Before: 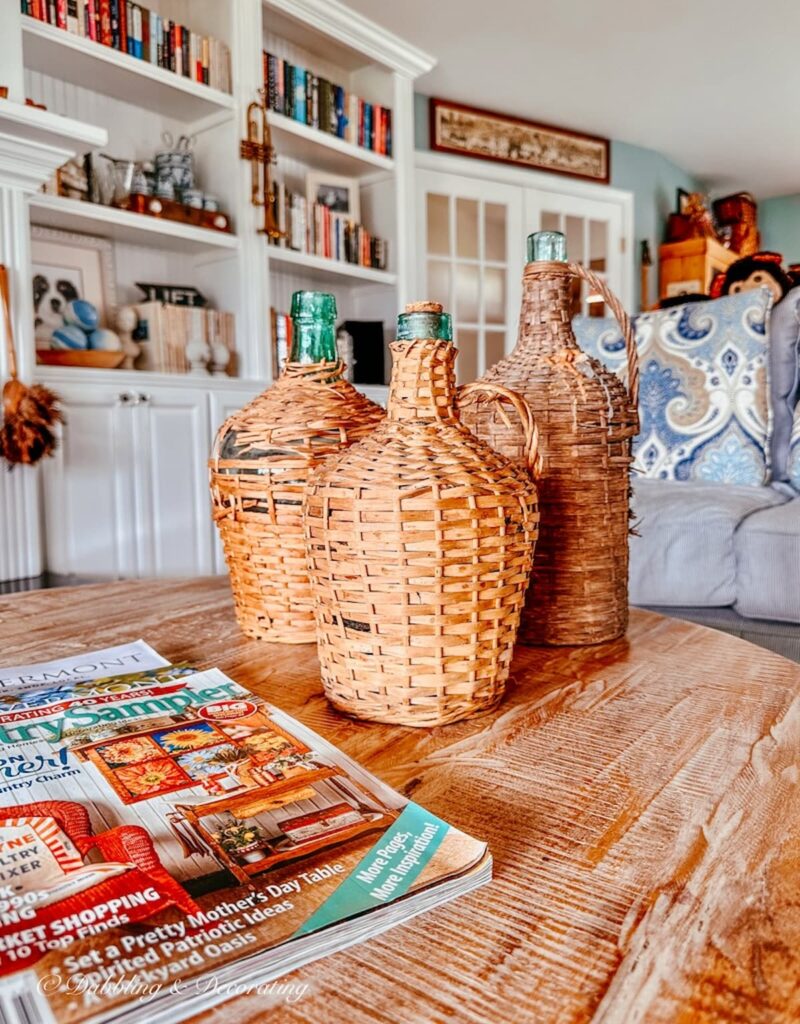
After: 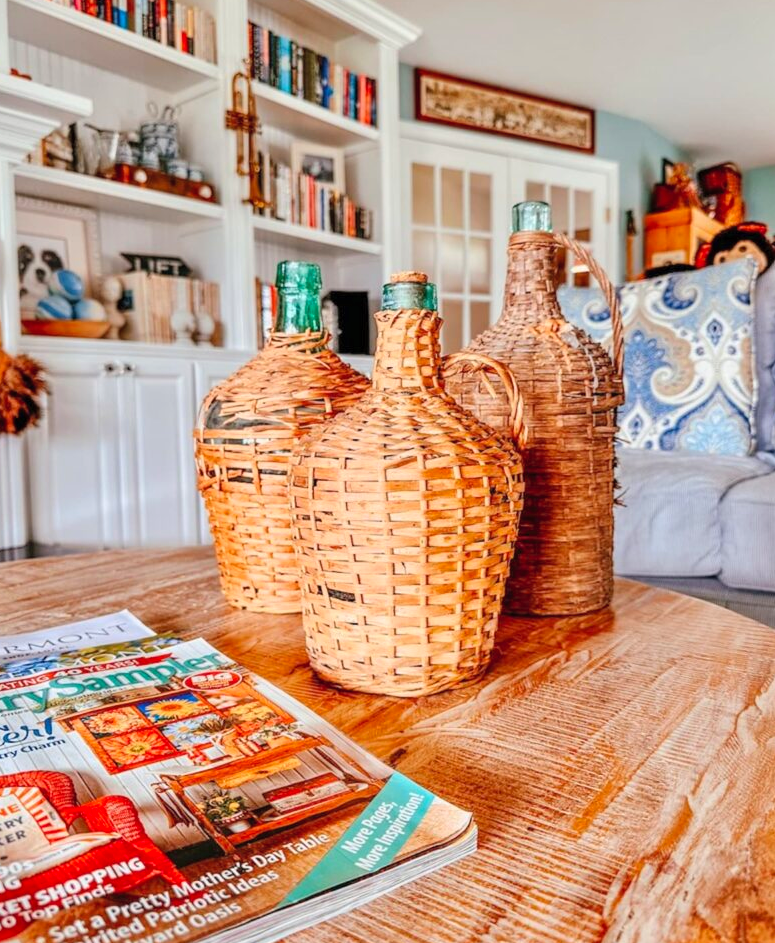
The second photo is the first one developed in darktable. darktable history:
crop: left 1.884%, top 2.933%, right 1.226%, bottom 4.901%
contrast brightness saturation: brightness 0.092, saturation 0.192
